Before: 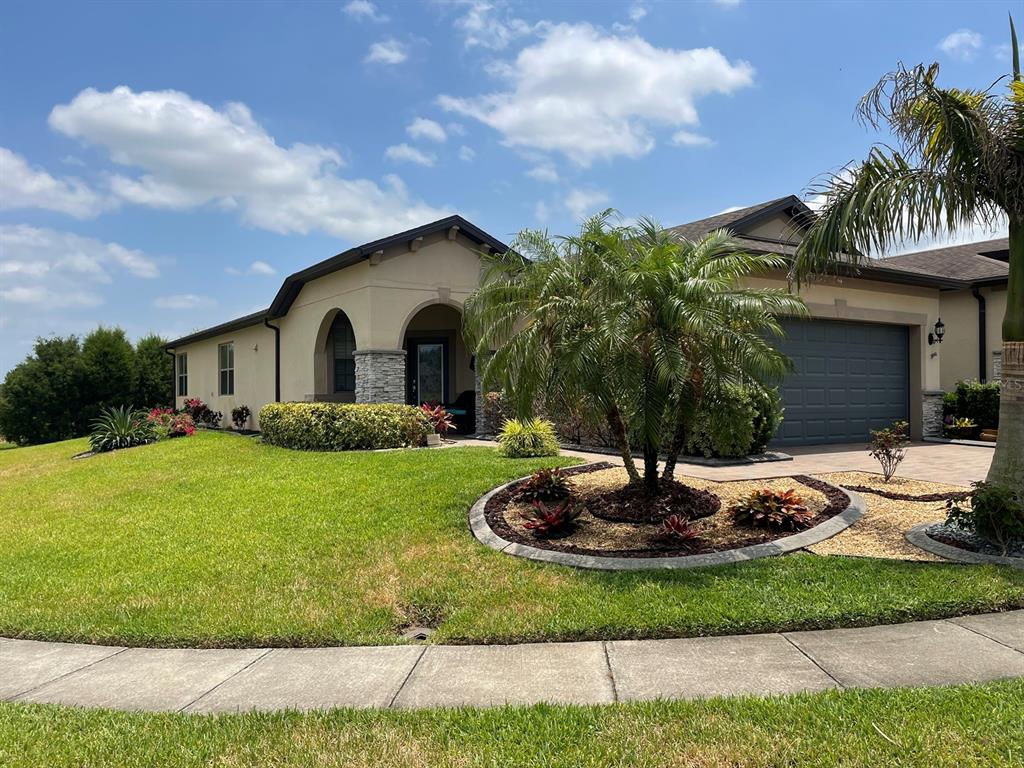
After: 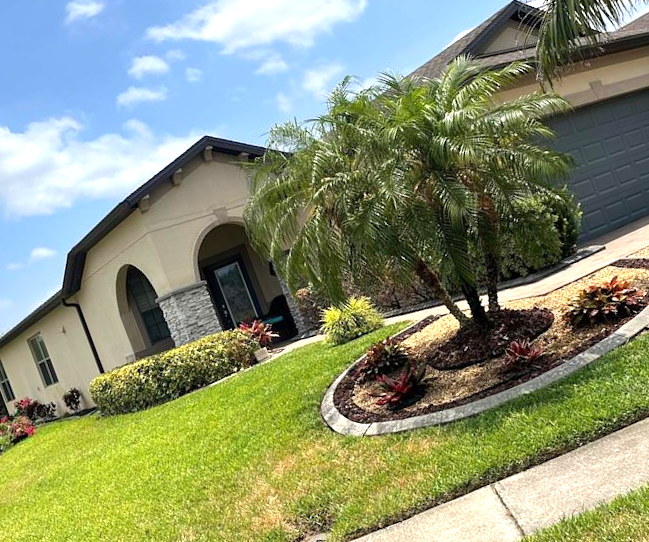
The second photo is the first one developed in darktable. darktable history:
crop and rotate: angle 20.34°, left 6.898%, right 4.247%, bottom 1.081%
exposure: exposure 0.631 EV, compensate highlight preservation false
